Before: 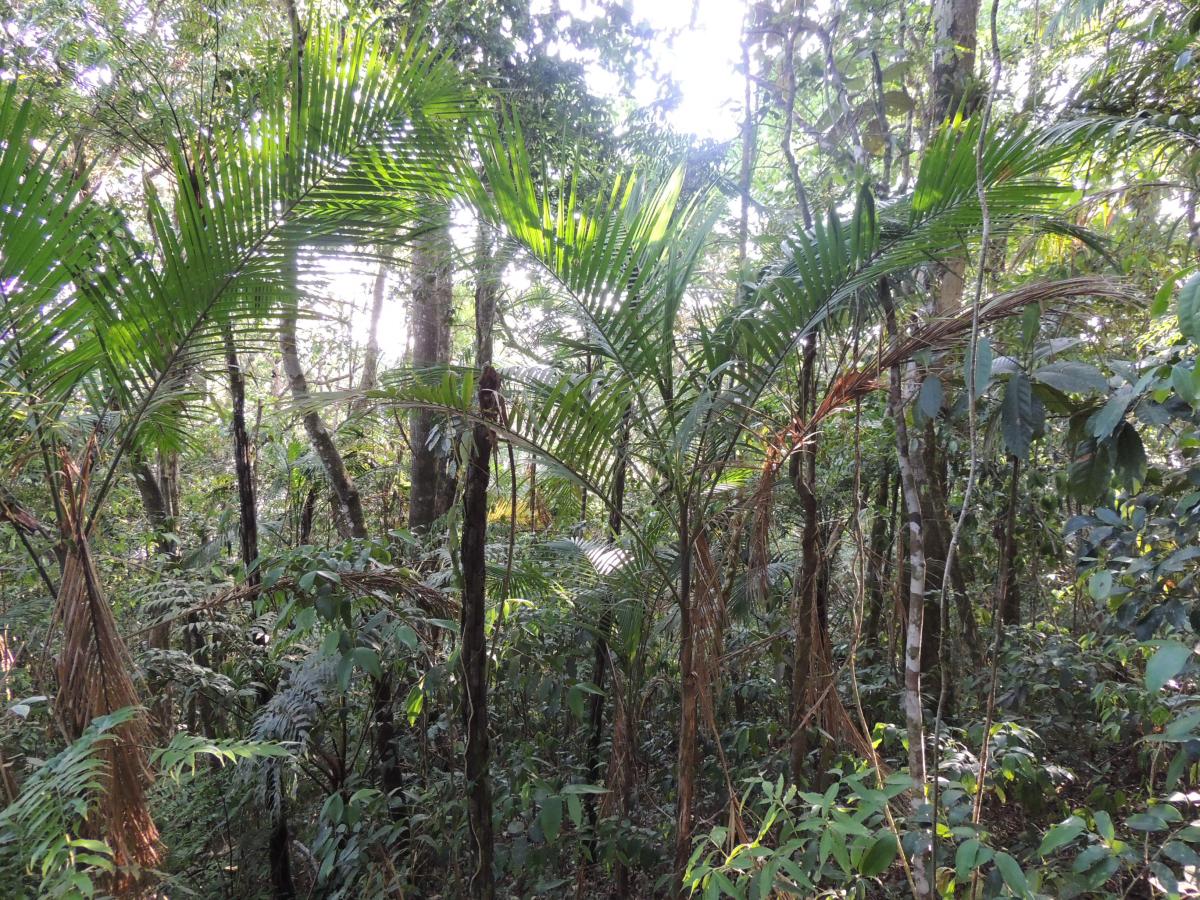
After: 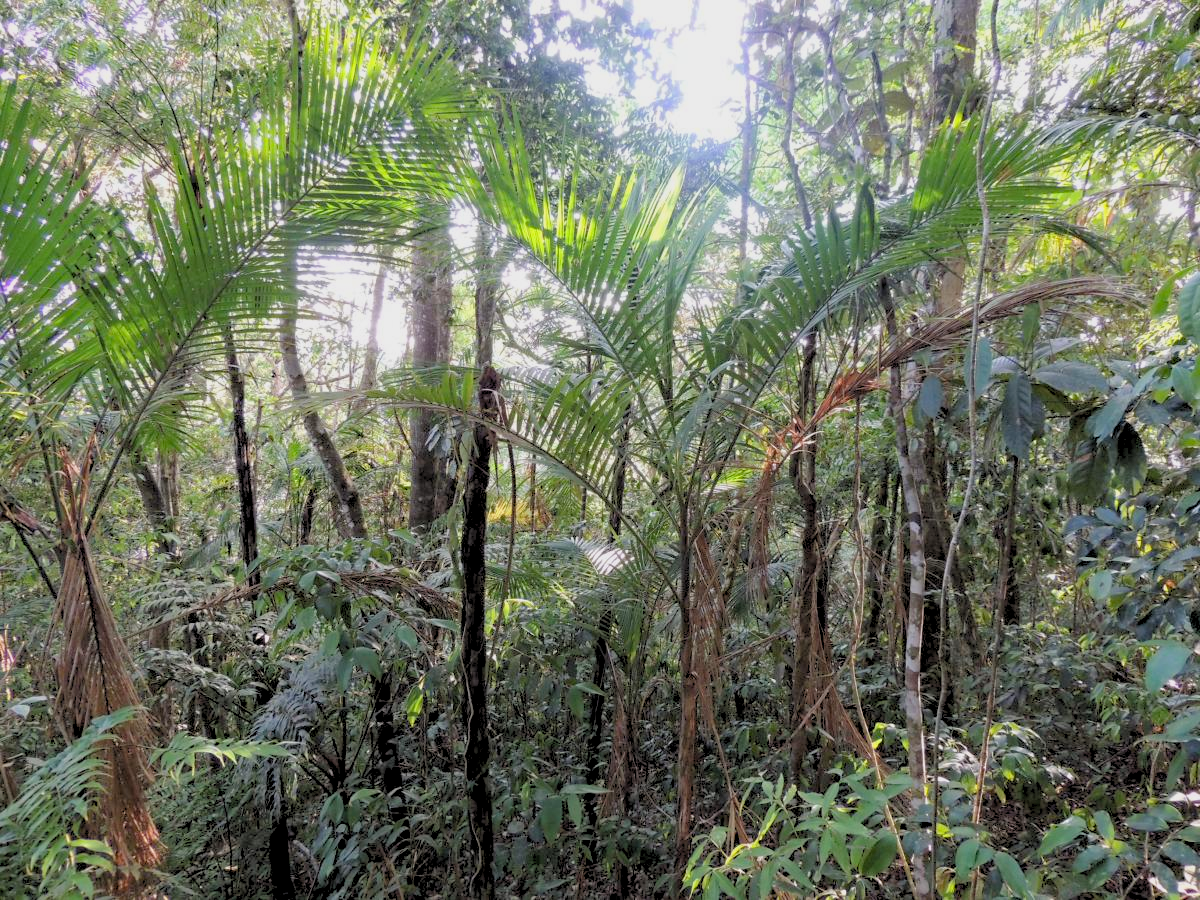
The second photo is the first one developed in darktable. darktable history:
haze removal: compatibility mode true, adaptive false
rgb levels: preserve colors sum RGB, levels [[0.038, 0.433, 0.934], [0, 0.5, 1], [0, 0.5, 1]]
